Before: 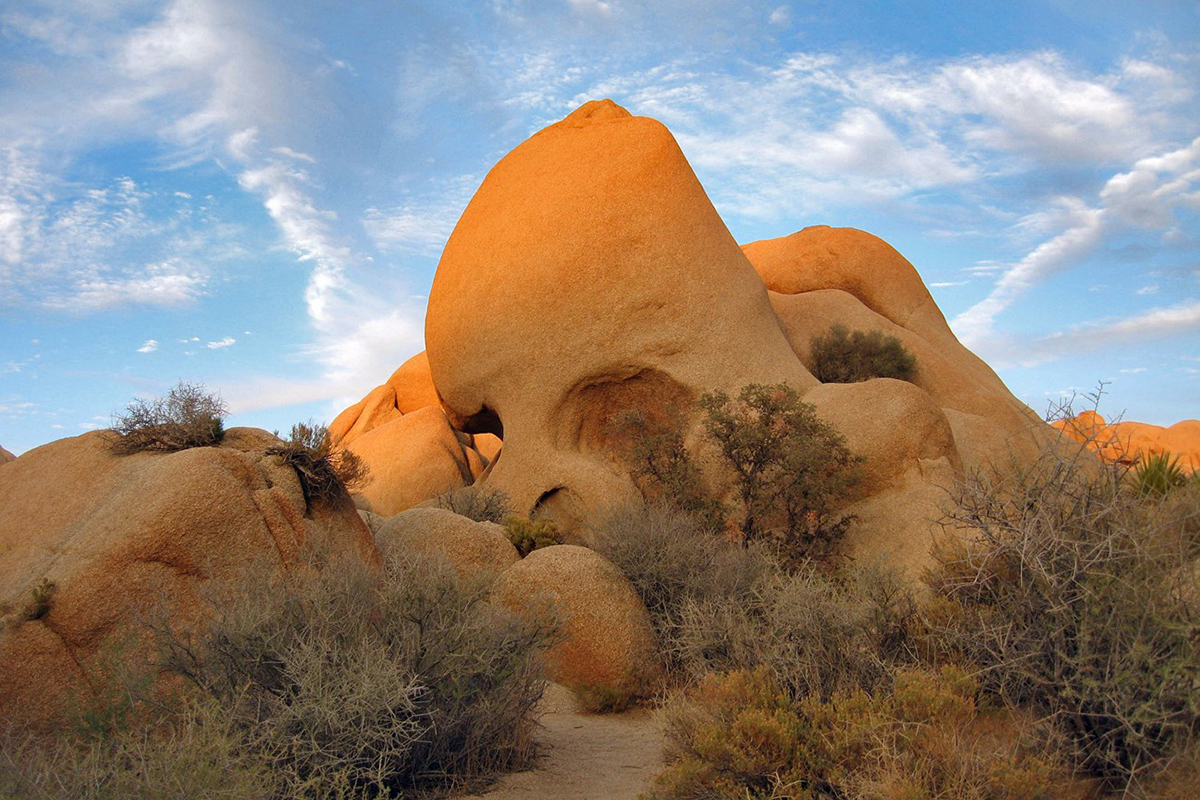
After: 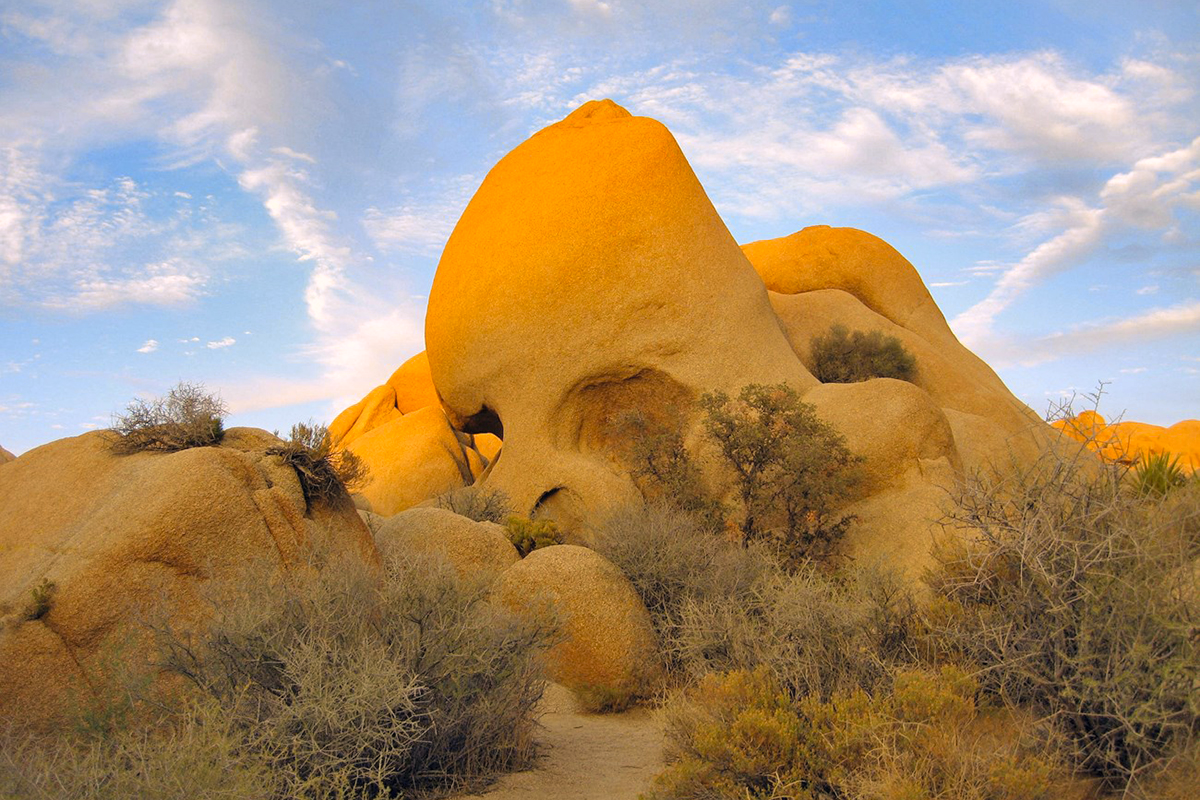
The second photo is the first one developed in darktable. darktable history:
contrast brightness saturation: brightness 0.13
color contrast: green-magenta contrast 0.85, blue-yellow contrast 1.25, unbound 0
color correction: highlights a* 7.34, highlights b* 4.37
rgb curve: curves: ch2 [(0, 0) (0.567, 0.512) (1, 1)], mode RGB, independent channels
